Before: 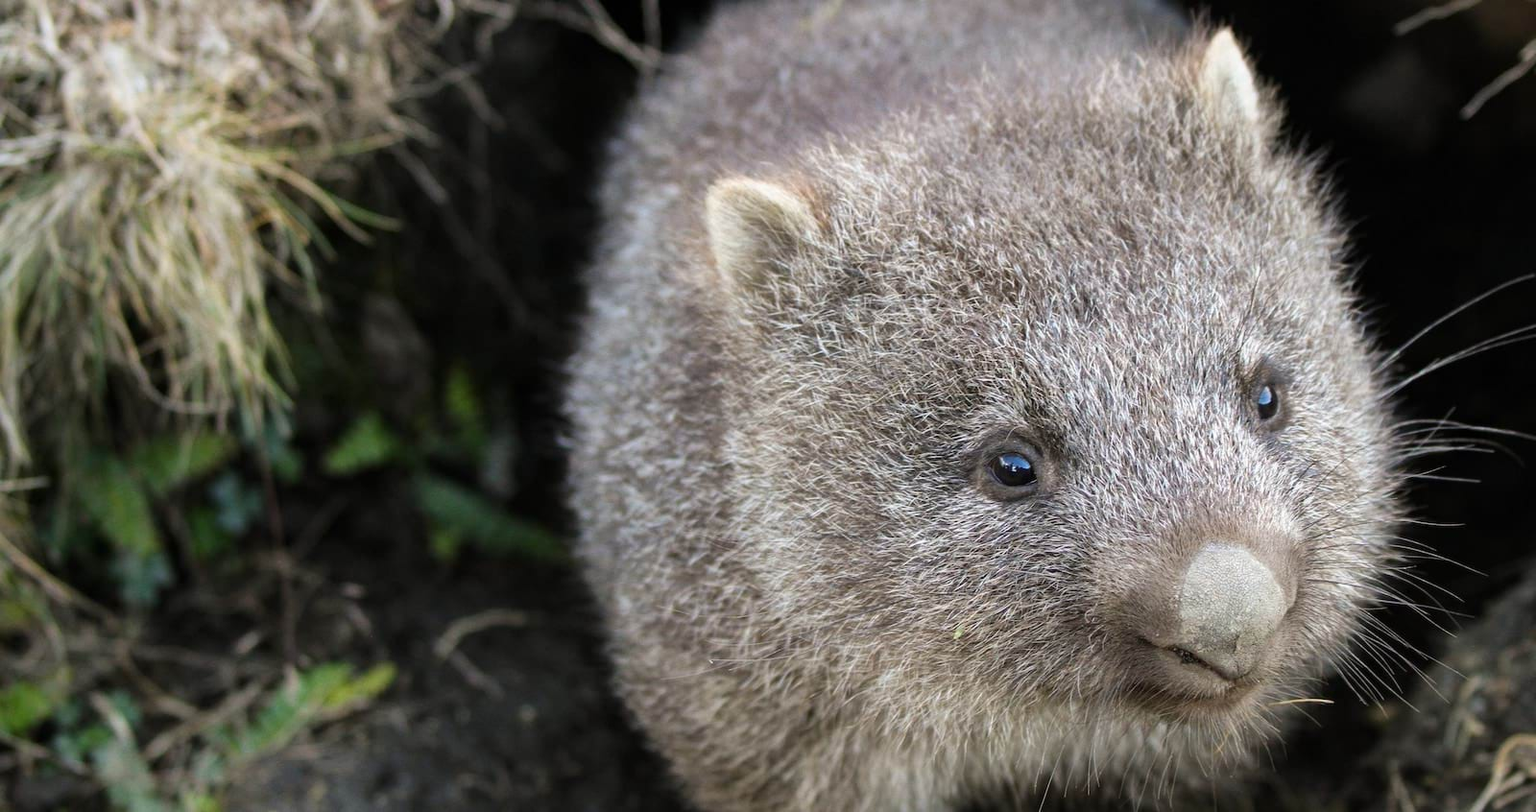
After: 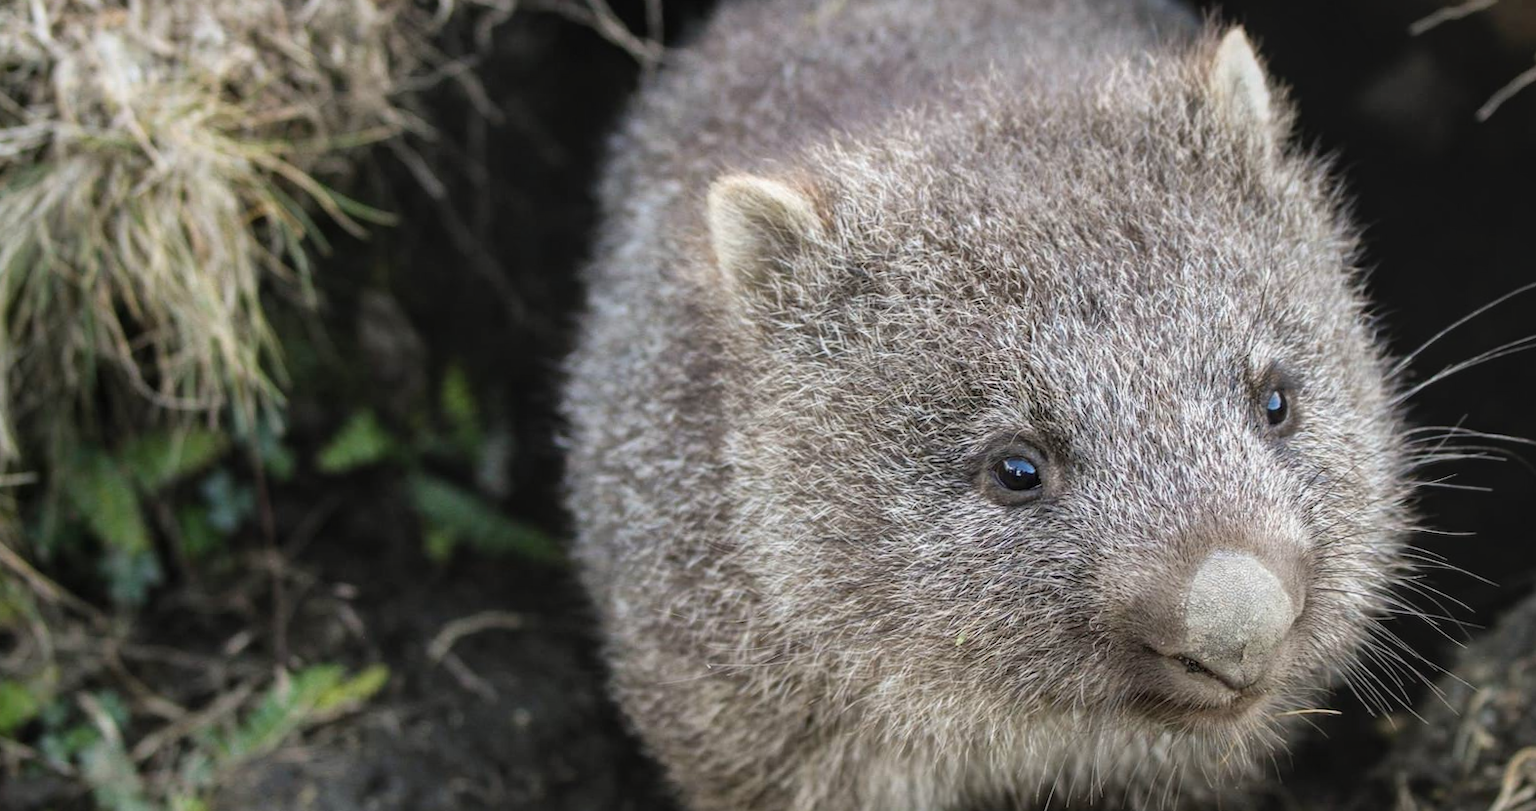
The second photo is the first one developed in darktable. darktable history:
contrast brightness saturation: contrast -0.1, saturation -0.1
local contrast: on, module defaults
crop and rotate: angle -0.5°
